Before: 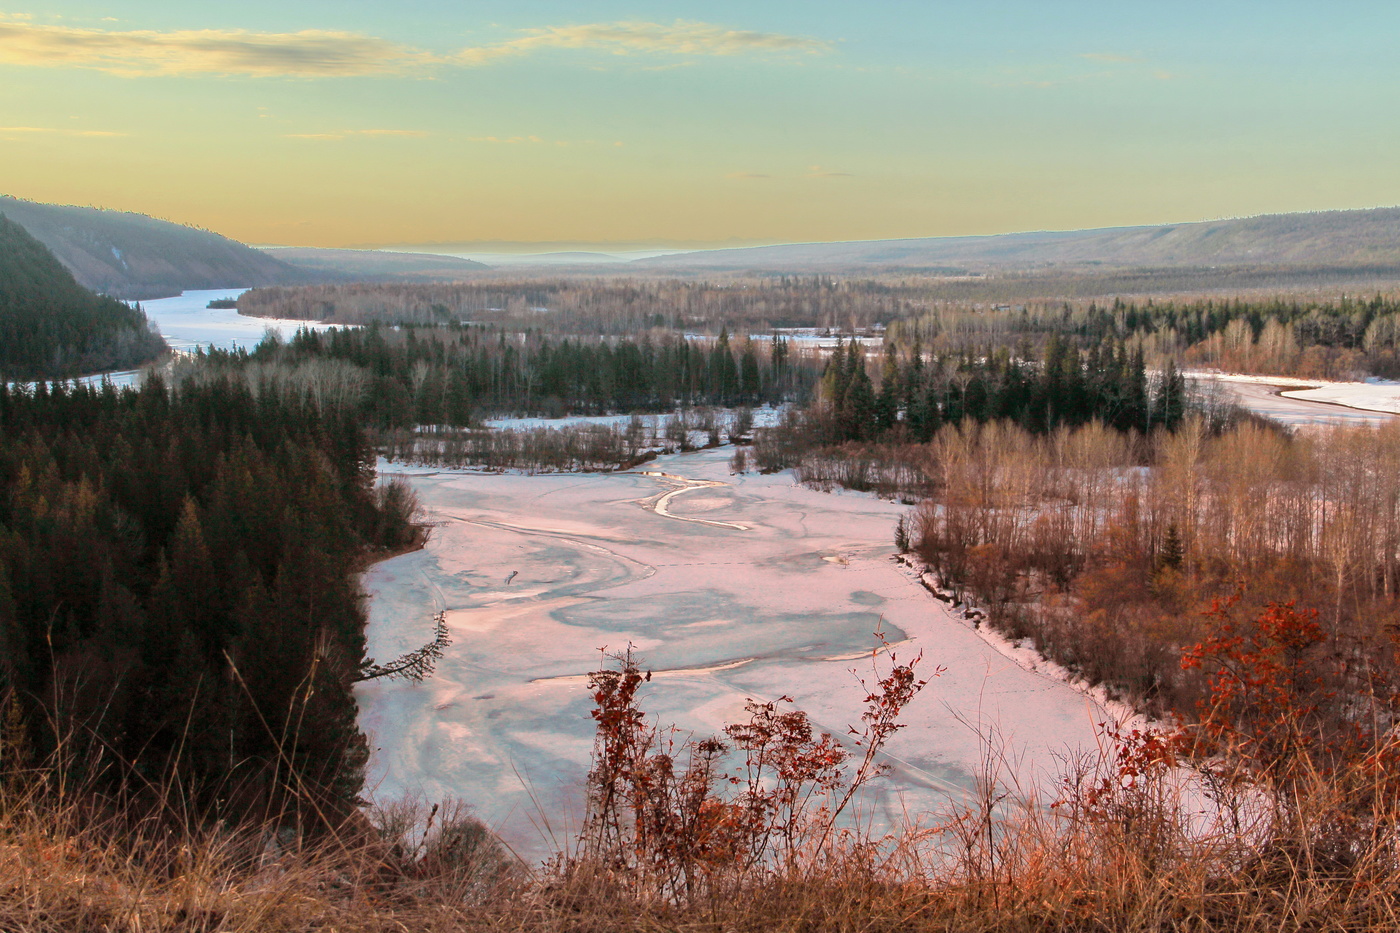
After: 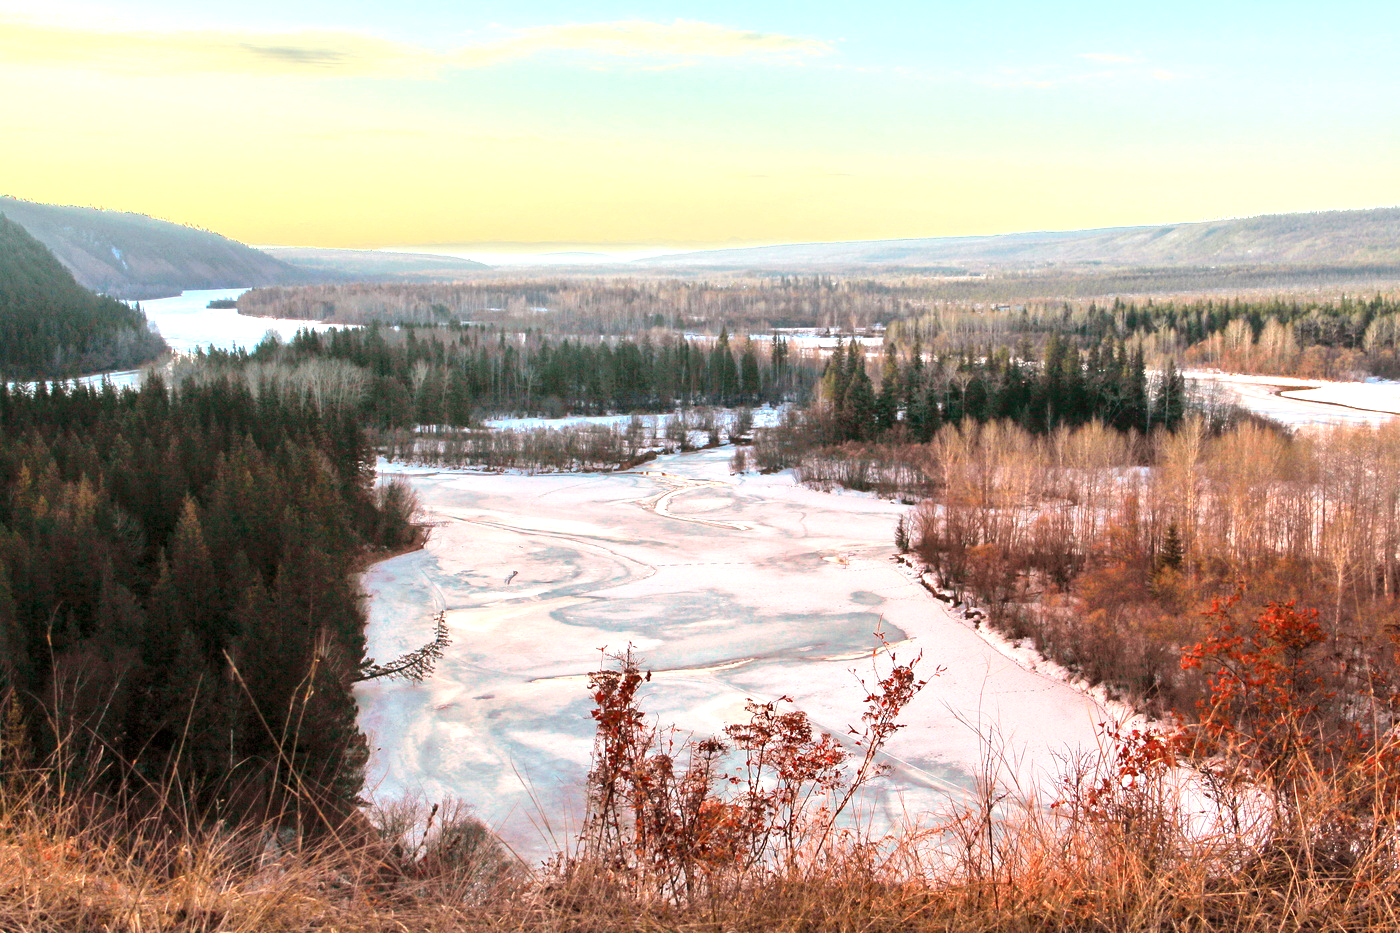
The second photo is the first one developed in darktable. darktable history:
exposure: black level correction 0, exposure 0.953 EV, compensate exposure bias true, compensate highlight preservation false
local contrast: mode bilateral grid, contrast 20, coarseness 50, detail 120%, midtone range 0.2
